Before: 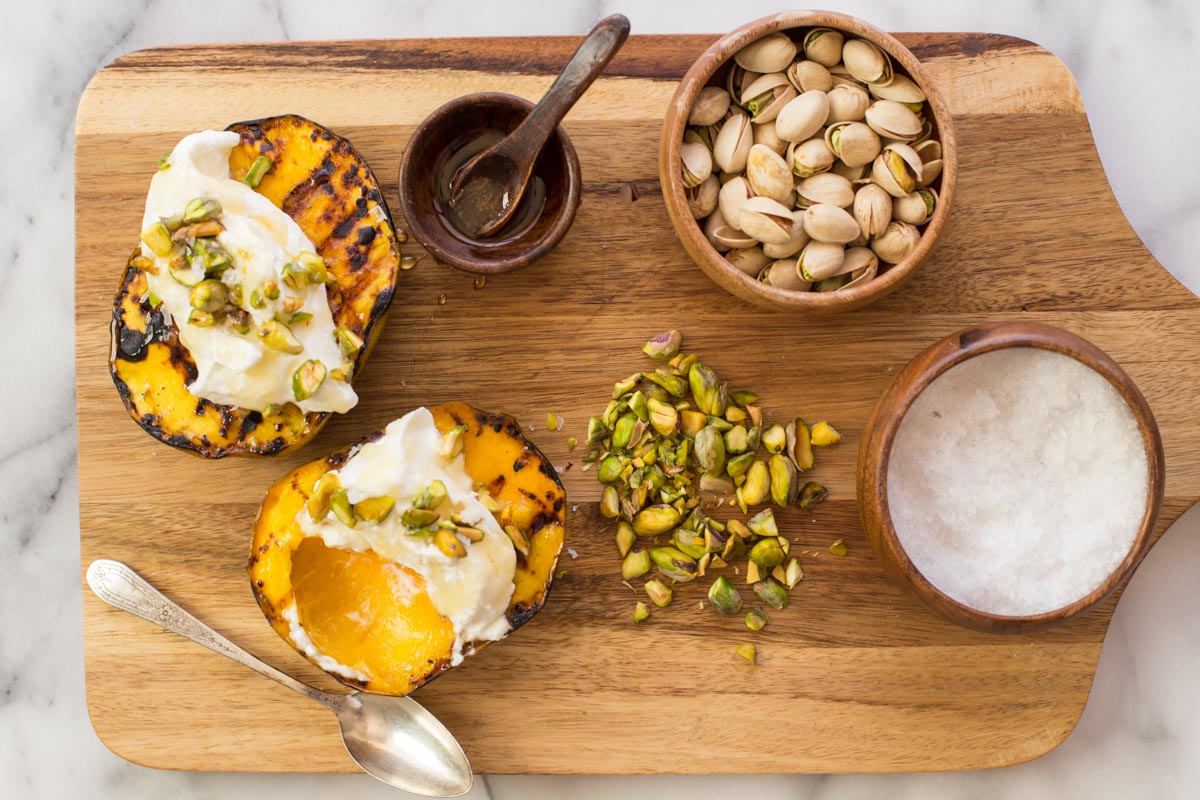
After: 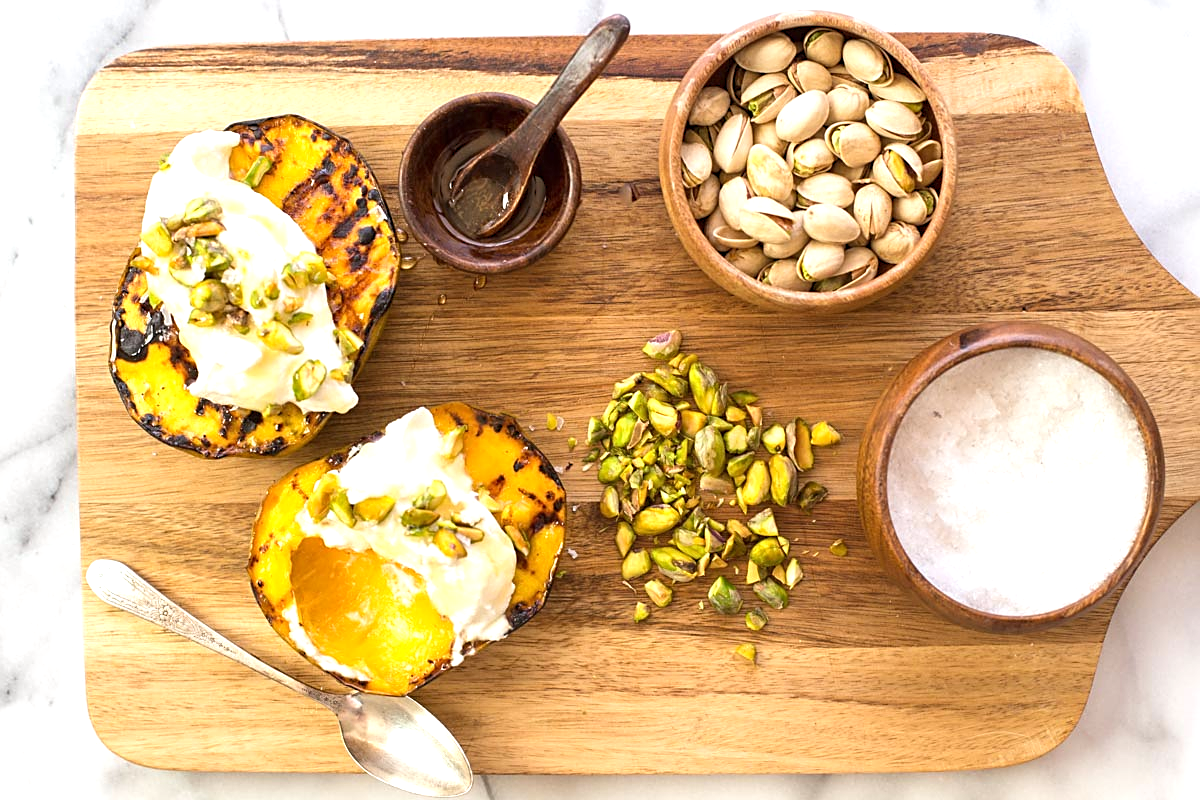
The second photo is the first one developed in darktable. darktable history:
white balance: red 0.986, blue 1.01
exposure: black level correction 0, exposure 0.5 EV, compensate exposure bias true, compensate highlight preservation false
sharpen: on, module defaults
levels: levels [0, 0.476, 0.951]
